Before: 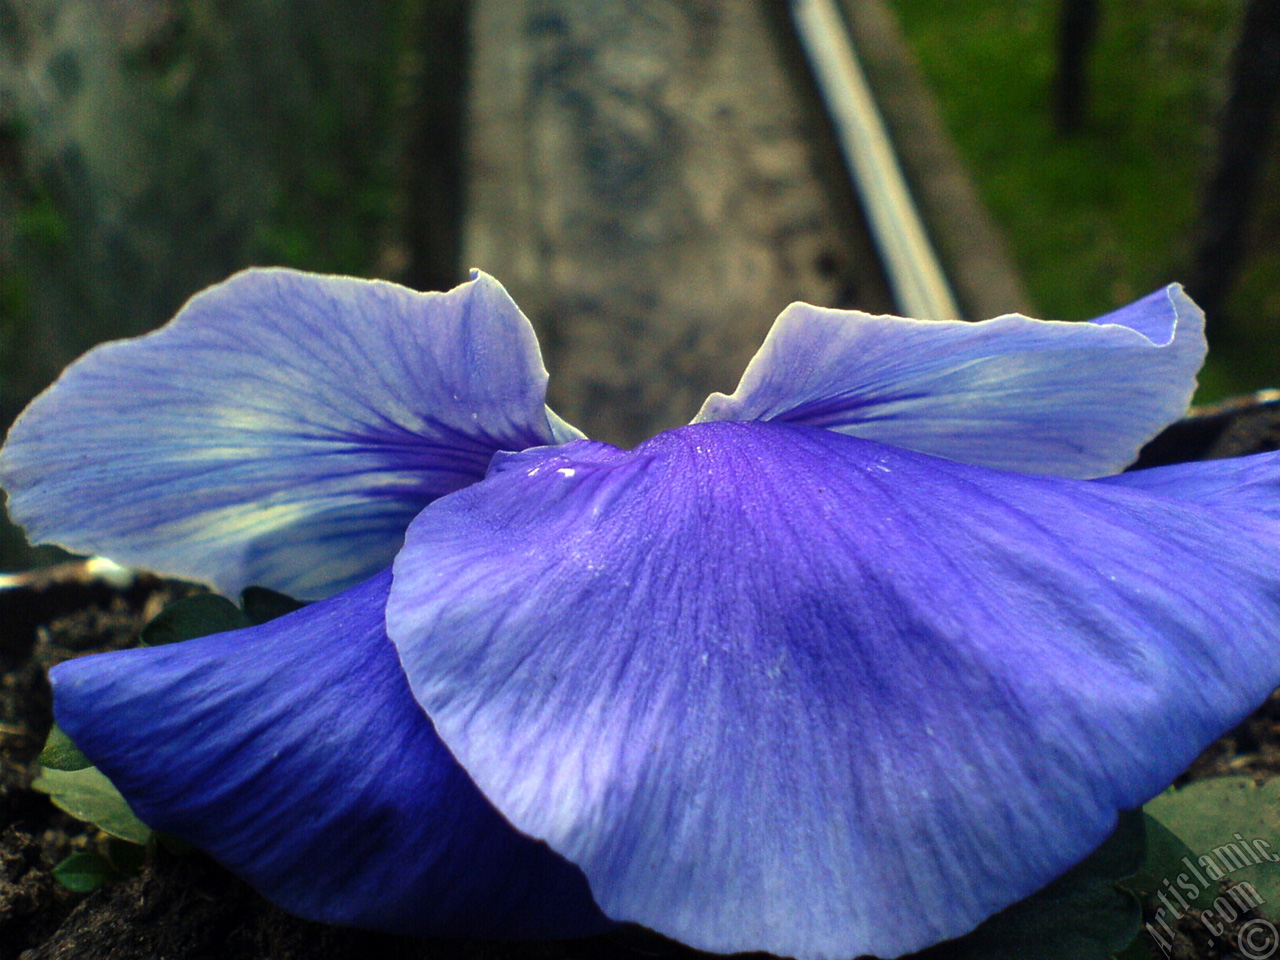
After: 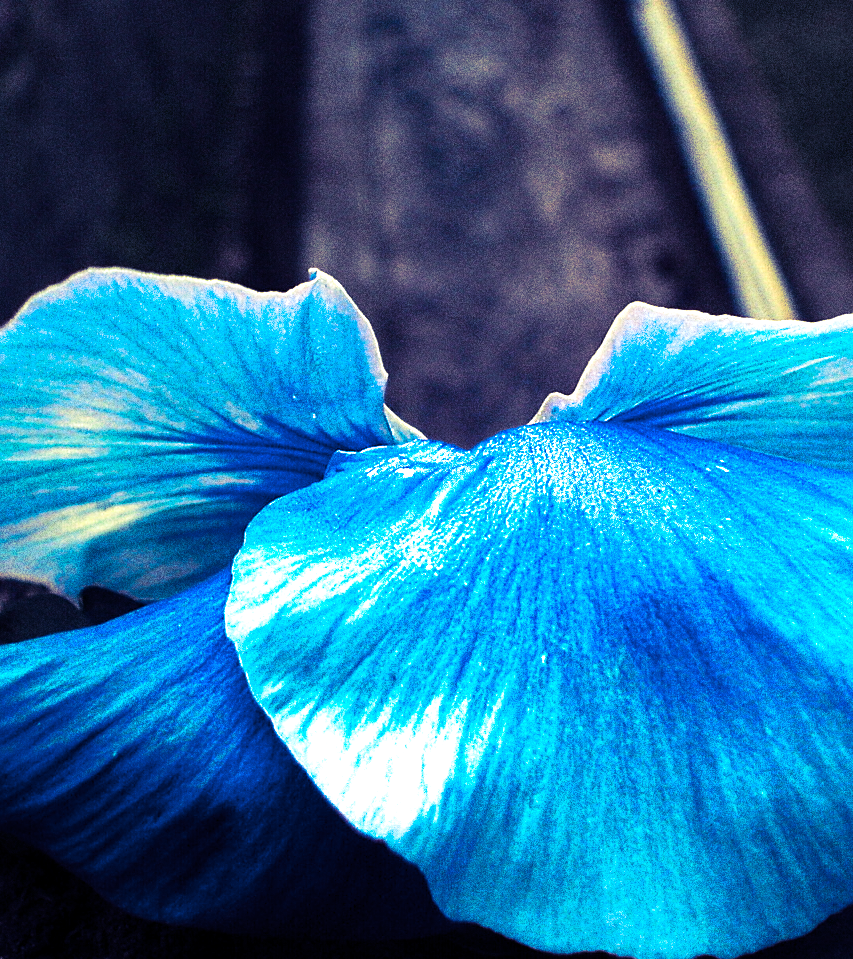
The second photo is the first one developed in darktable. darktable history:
crop and rotate: left 12.648%, right 20.685%
grain: strength 49.07%
split-toning: shadows › hue 242.67°, shadows › saturation 0.733, highlights › hue 45.33°, highlights › saturation 0.667, balance -53.304, compress 21.15%
color balance: mode lift, gamma, gain (sRGB)
color zones: curves: ch0 [(0.254, 0.492) (0.724, 0.62)]; ch1 [(0.25, 0.528) (0.719, 0.796)]; ch2 [(0, 0.472) (0.25, 0.5) (0.73, 0.184)]
sharpen: on, module defaults
color balance rgb: perceptual saturation grading › mid-tones 6.33%, perceptual saturation grading › shadows 72.44%, perceptual brilliance grading › highlights 11.59%, contrast 5.05%
